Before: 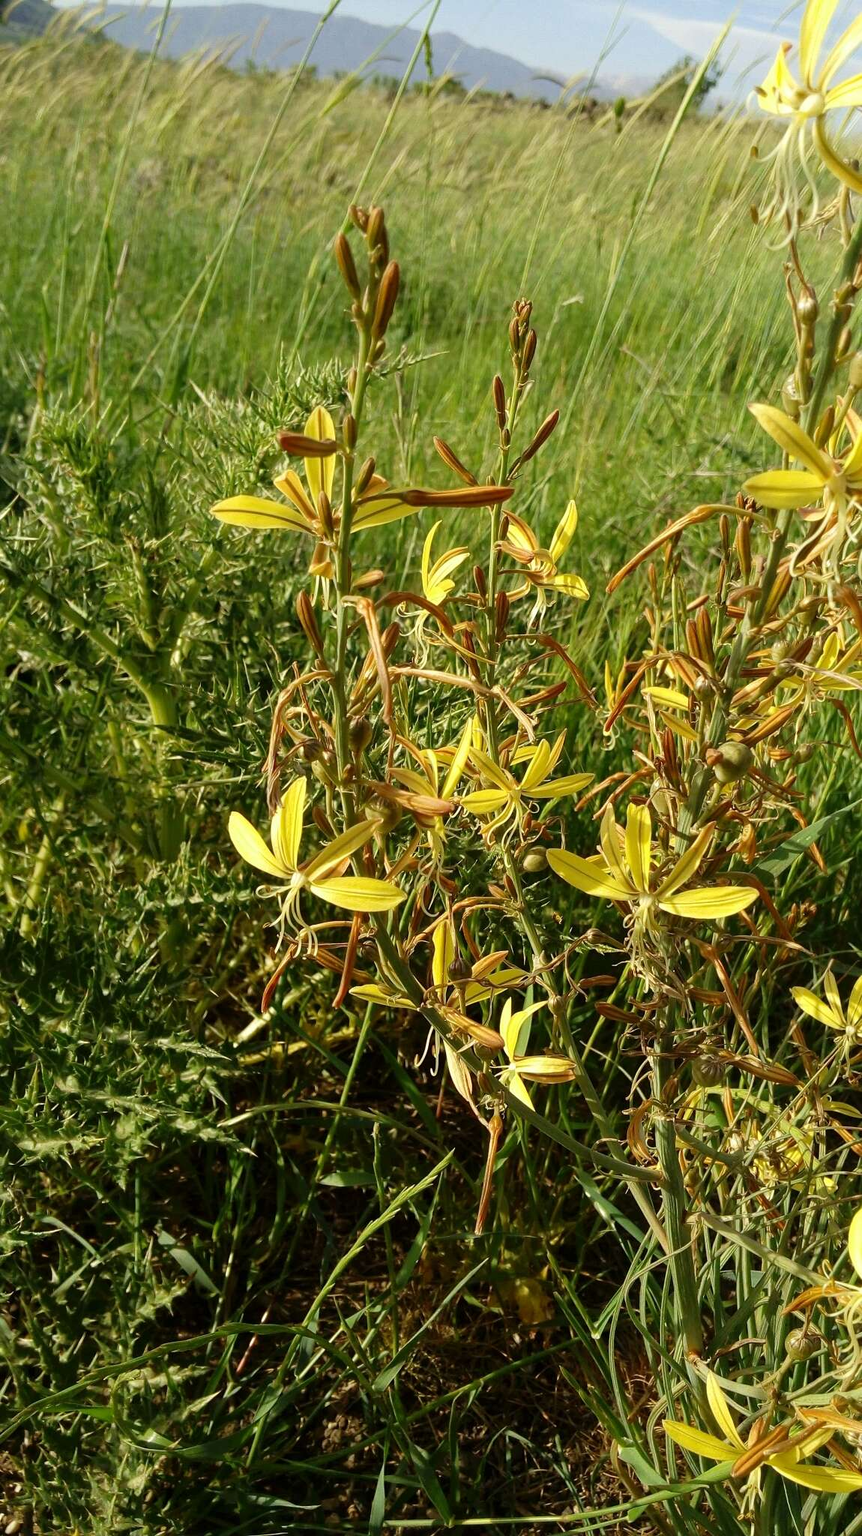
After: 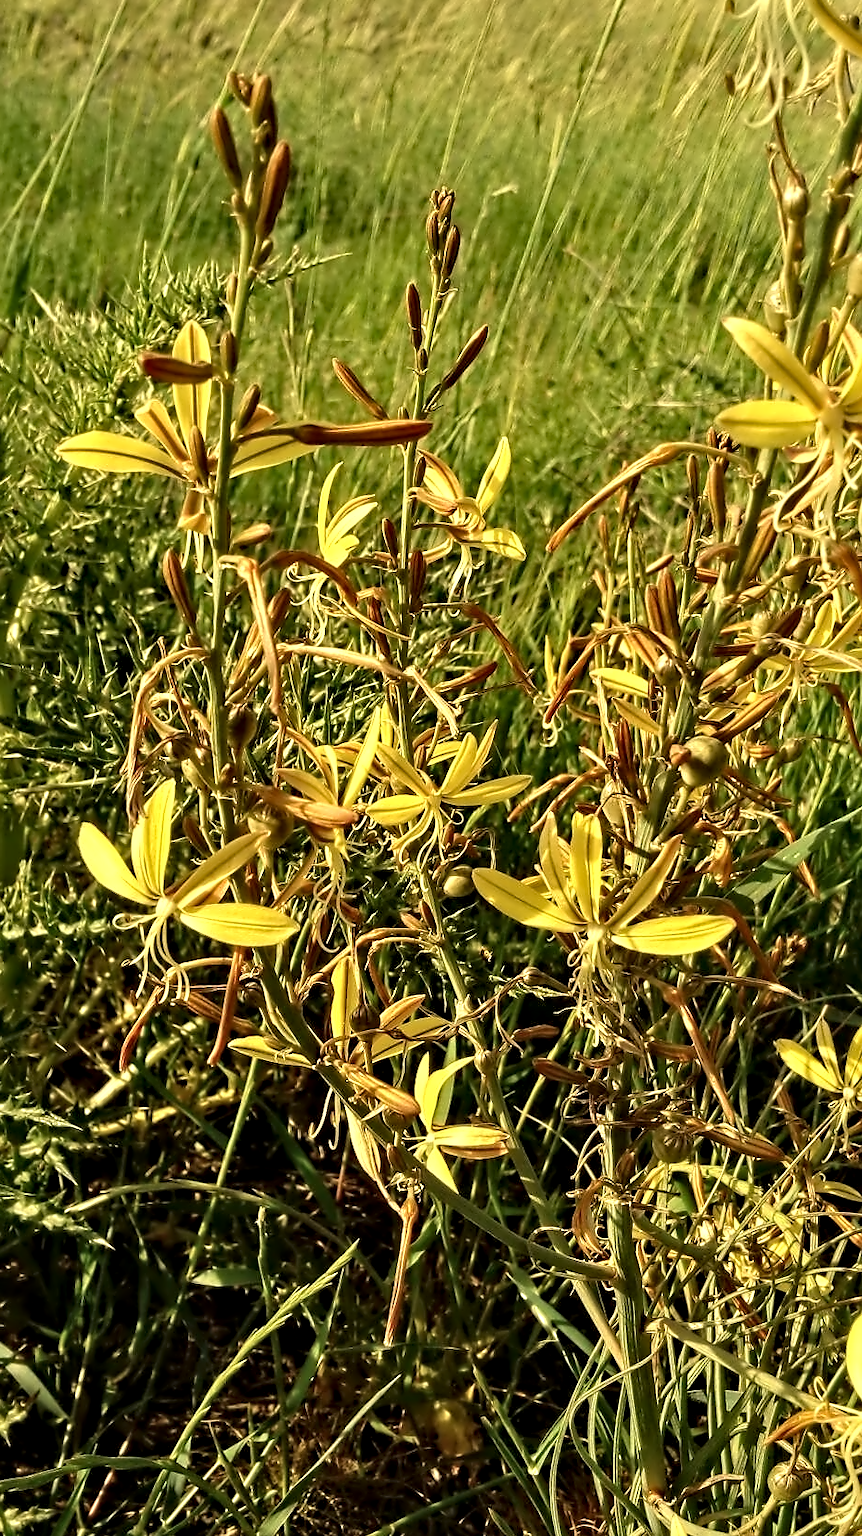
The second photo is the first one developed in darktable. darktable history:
white balance: red 1.08, blue 0.791
crop: left 19.159%, top 9.58%, bottom 9.58%
contrast equalizer: octaves 7, y [[0.5, 0.542, 0.583, 0.625, 0.667, 0.708], [0.5 ×6], [0.5 ×6], [0, 0.033, 0.067, 0.1, 0.133, 0.167], [0, 0.05, 0.1, 0.15, 0.2, 0.25]]
